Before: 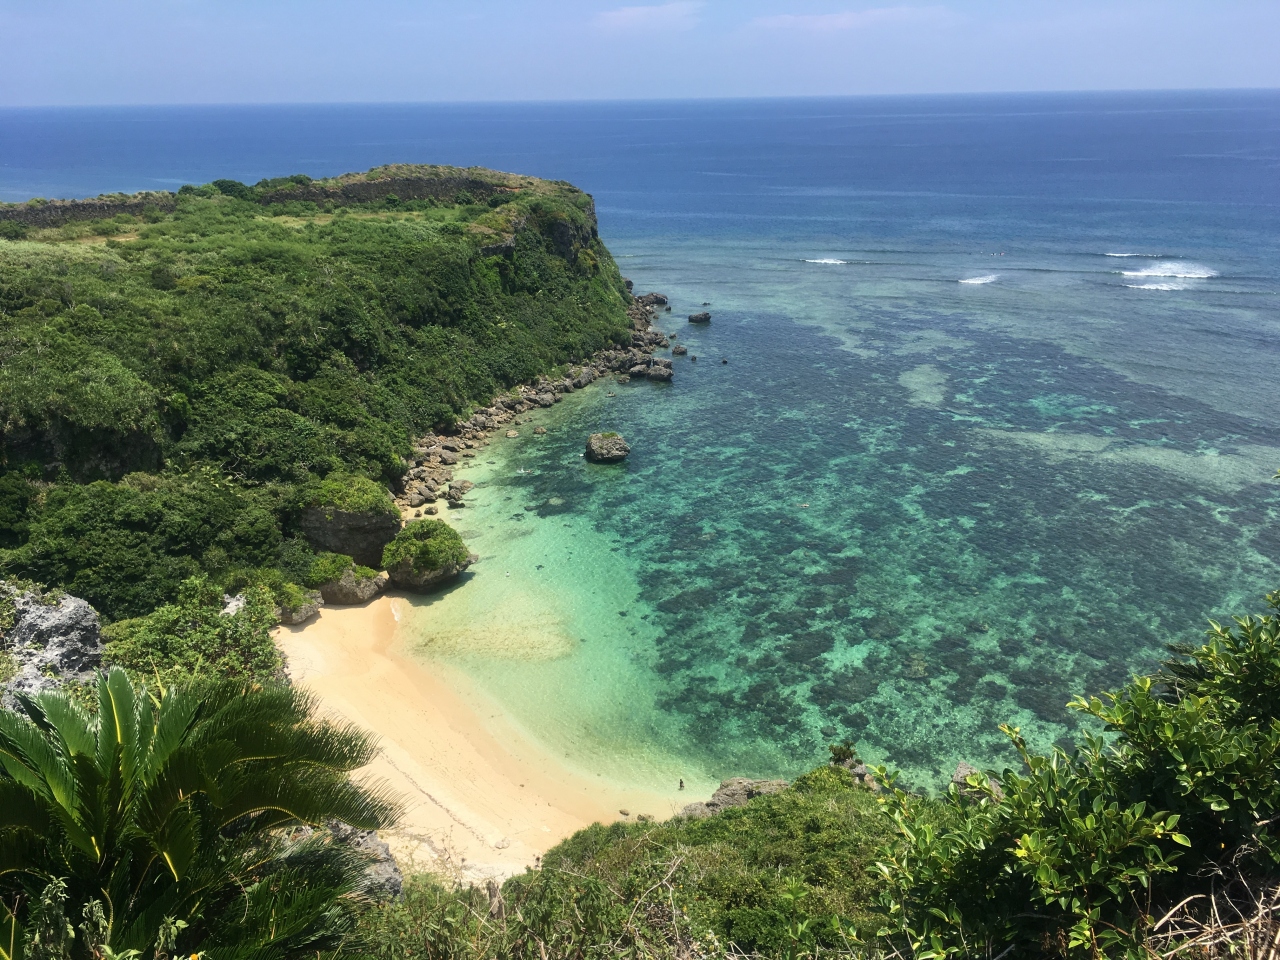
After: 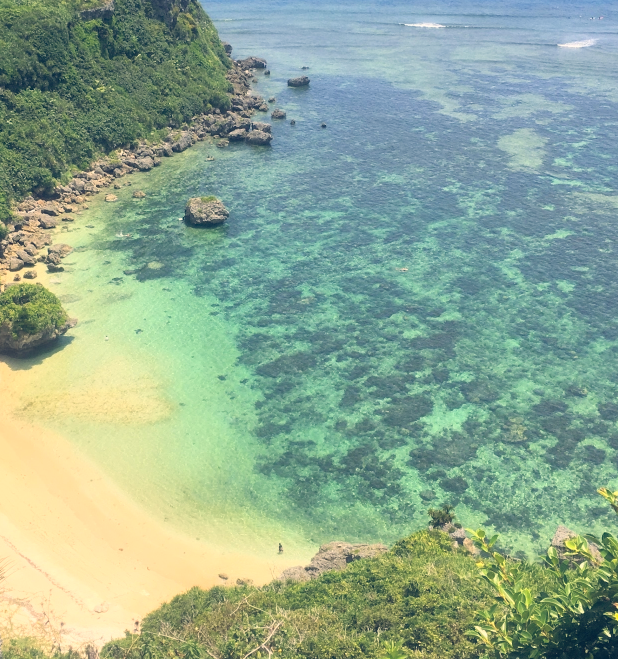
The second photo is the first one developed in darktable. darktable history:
color balance rgb: shadows lift › hue 87.51°, highlights gain › chroma 3.21%, highlights gain › hue 55.1°, global offset › chroma 0.15%, global offset › hue 253.66°, linear chroma grading › global chroma 0.5%
crop: left 31.379%, top 24.658%, right 20.326%, bottom 6.628%
contrast brightness saturation: contrast 0.1, brightness 0.3, saturation 0.14
